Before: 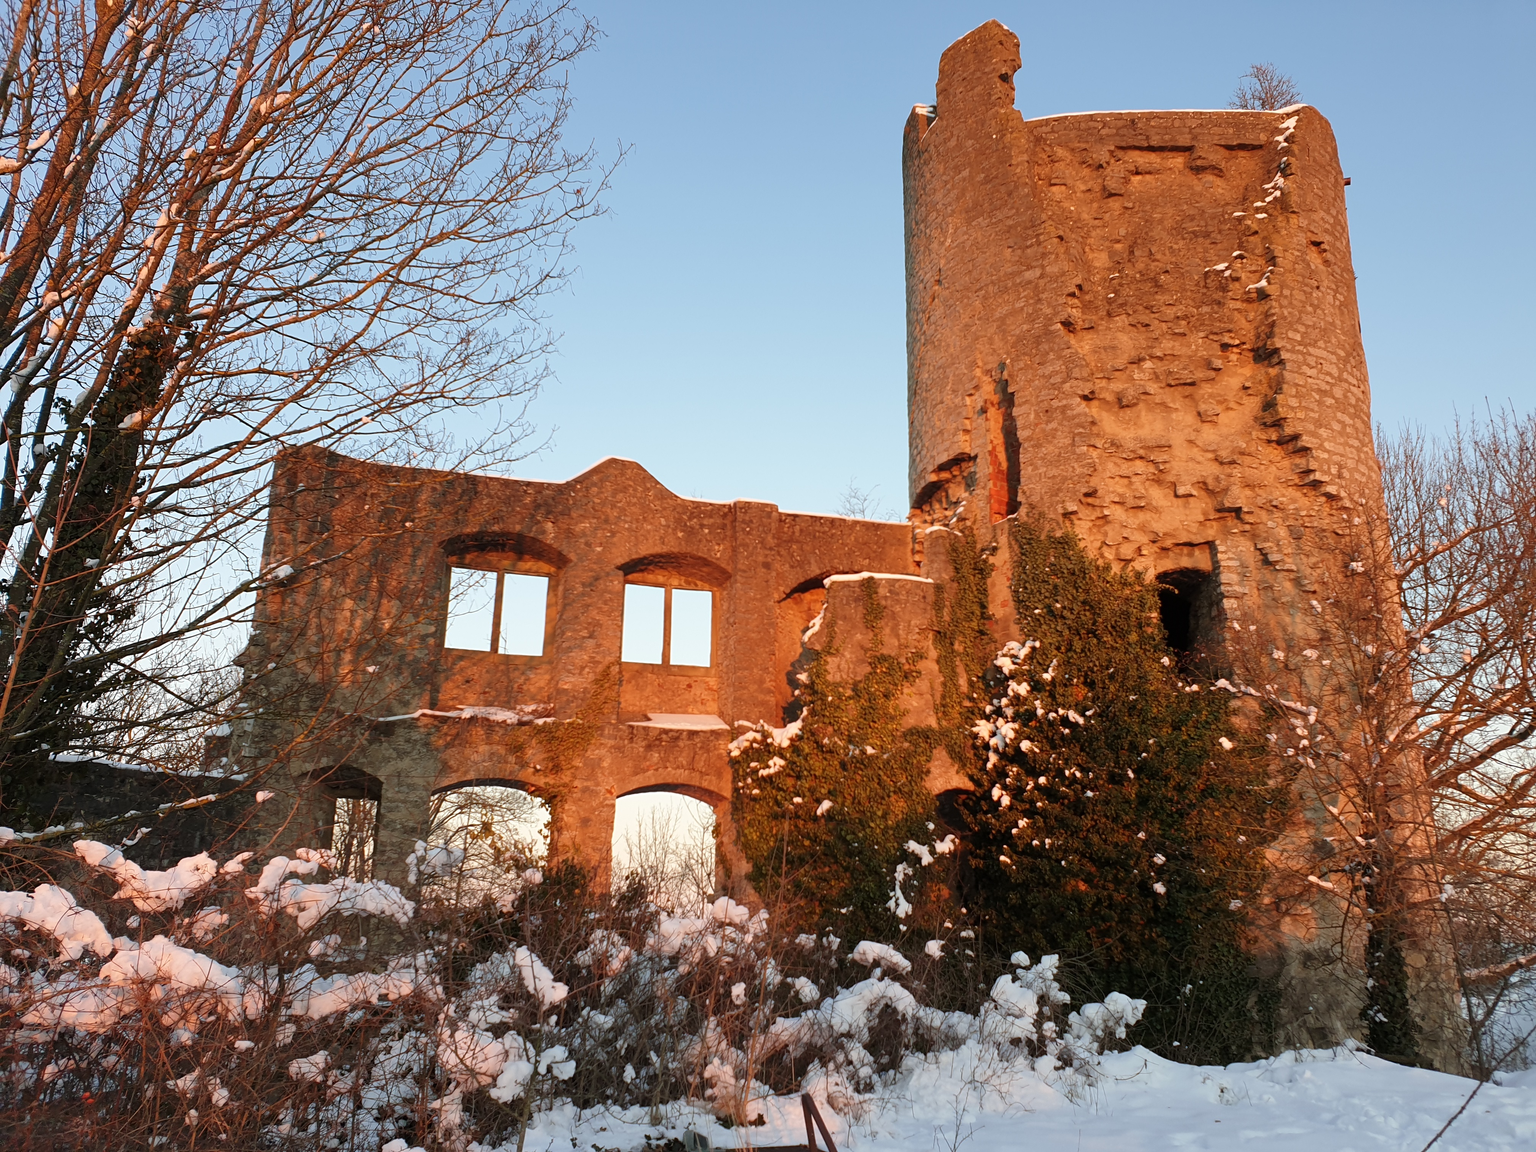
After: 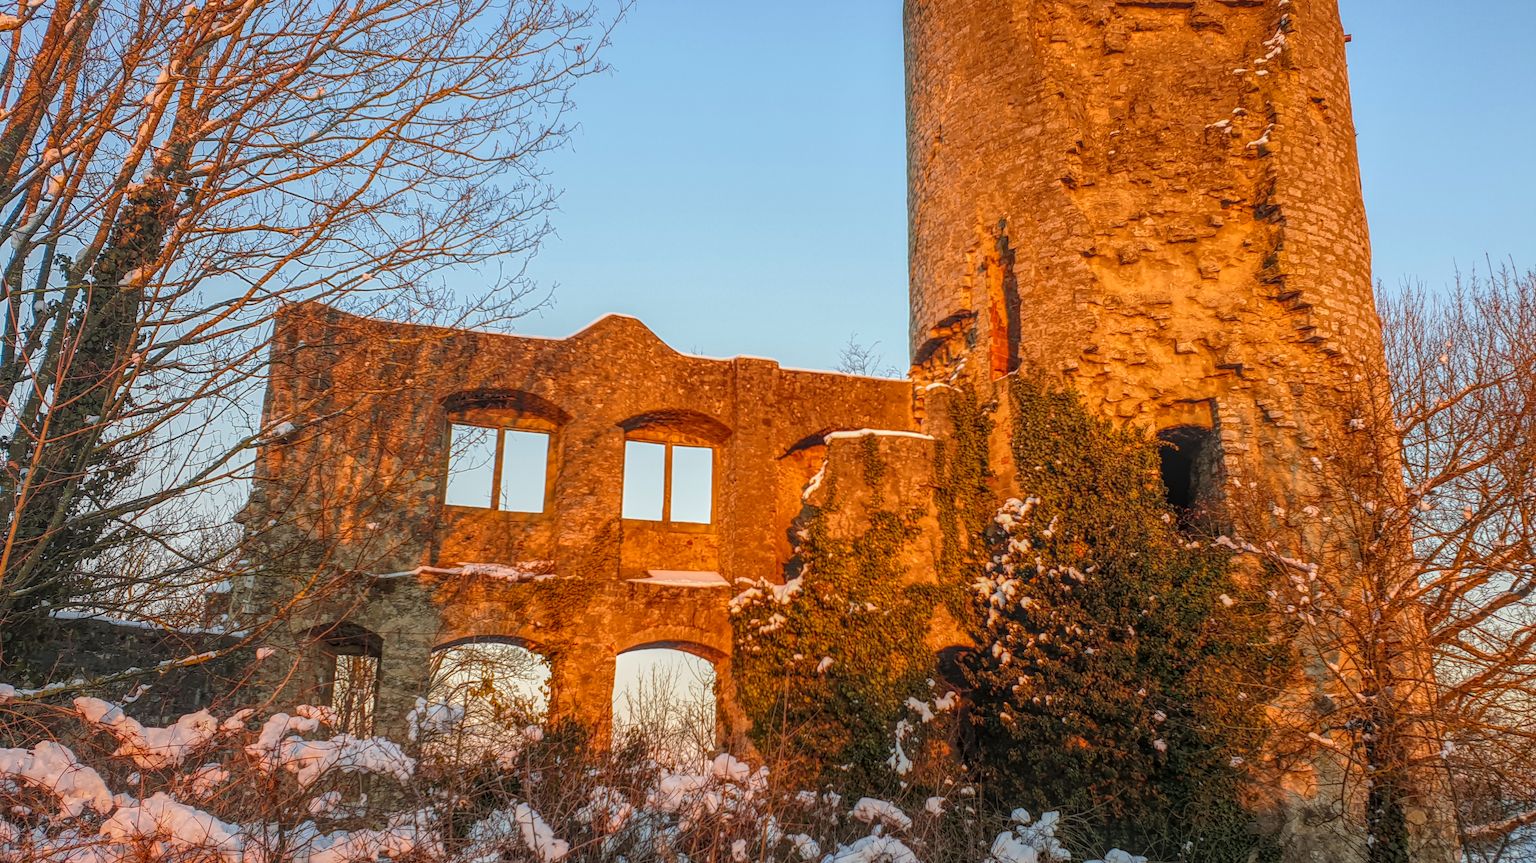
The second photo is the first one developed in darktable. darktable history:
local contrast: highlights 20%, shadows 30%, detail 200%, midtone range 0.2
contrast brightness saturation: saturation -0.05
exposure: exposure 0.2 EV, compensate highlight preservation false
color balance rgb: perceptual saturation grading › global saturation 25%, global vibrance 20%
crop and rotate: top 12.5%, bottom 12.5%
